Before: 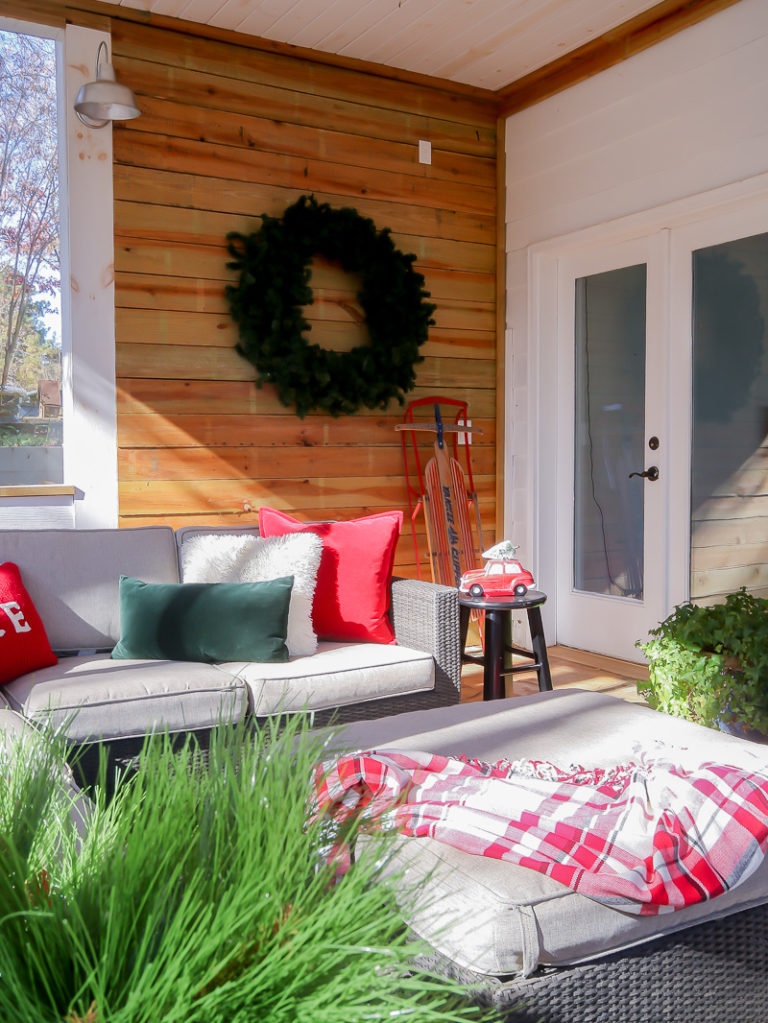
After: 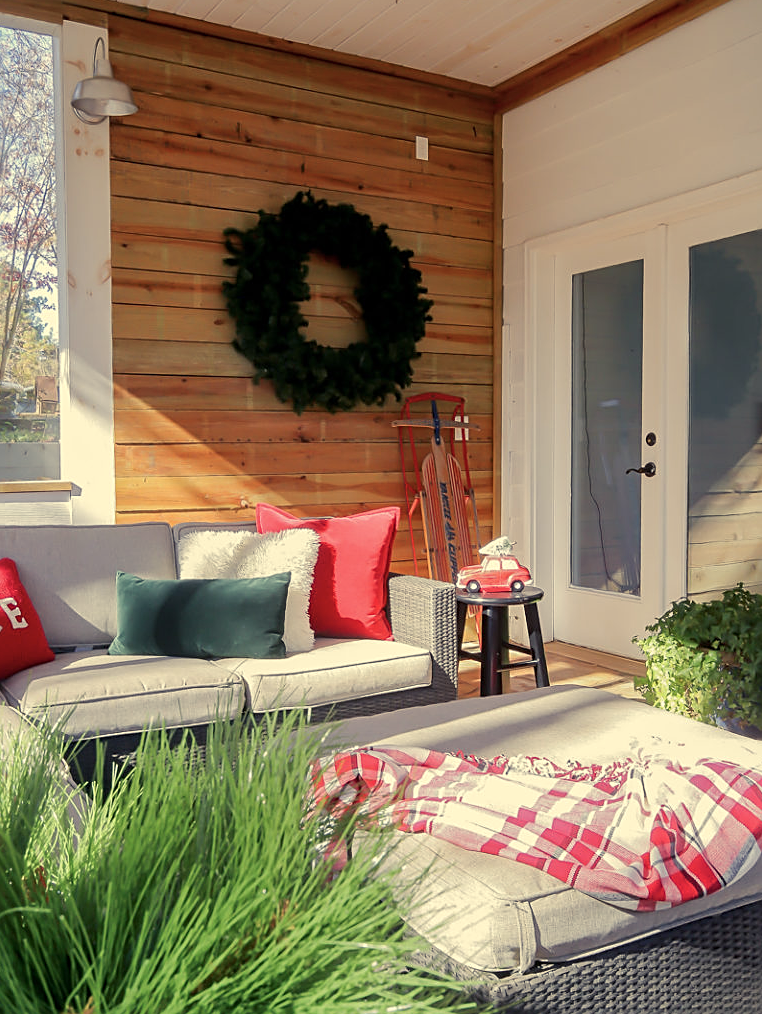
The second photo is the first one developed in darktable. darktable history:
crop: left 0.434%, top 0.485%, right 0.244%, bottom 0.386%
color balance rgb: shadows lift › chroma 2%, shadows lift › hue 263°, highlights gain › chroma 8%, highlights gain › hue 84°, linear chroma grading › global chroma -15%, saturation formula JzAzBz (2021)
sharpen: on, module defaults
